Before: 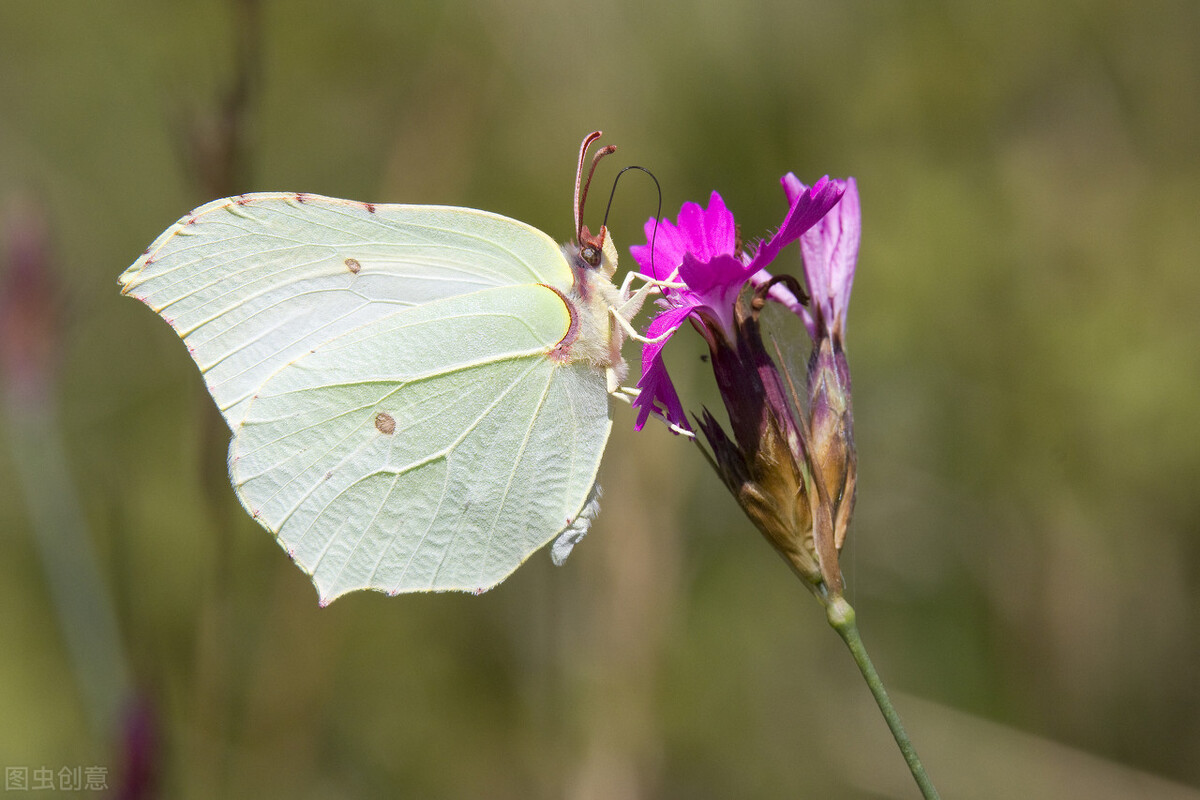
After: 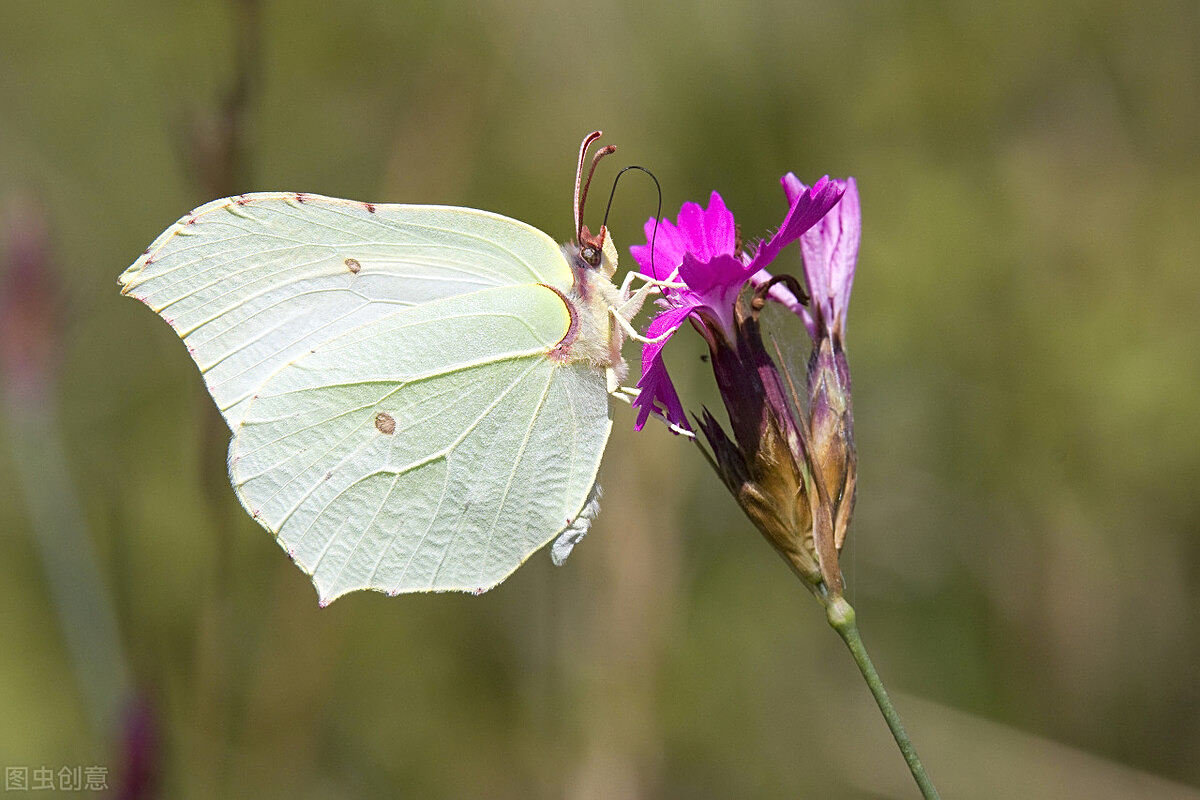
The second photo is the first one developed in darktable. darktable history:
tone equalizer: on, module defaults
exposure: black level correction -0.001, exposure 0.08 EV, compensate highlight preservation false
sharpen: on, module defaults
